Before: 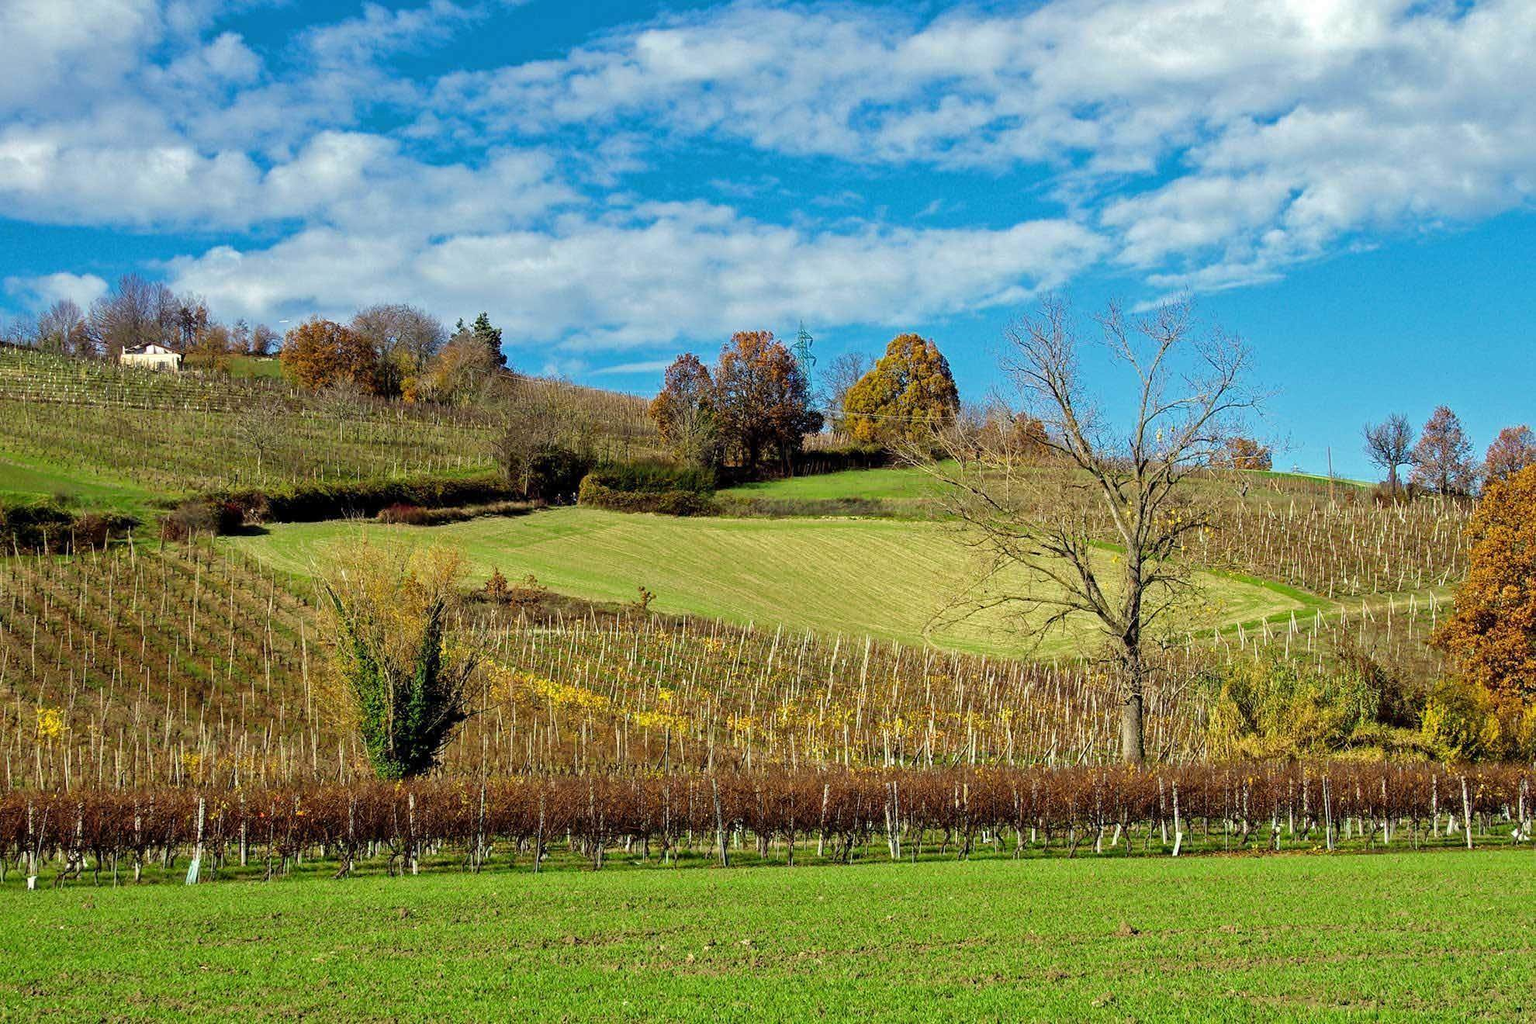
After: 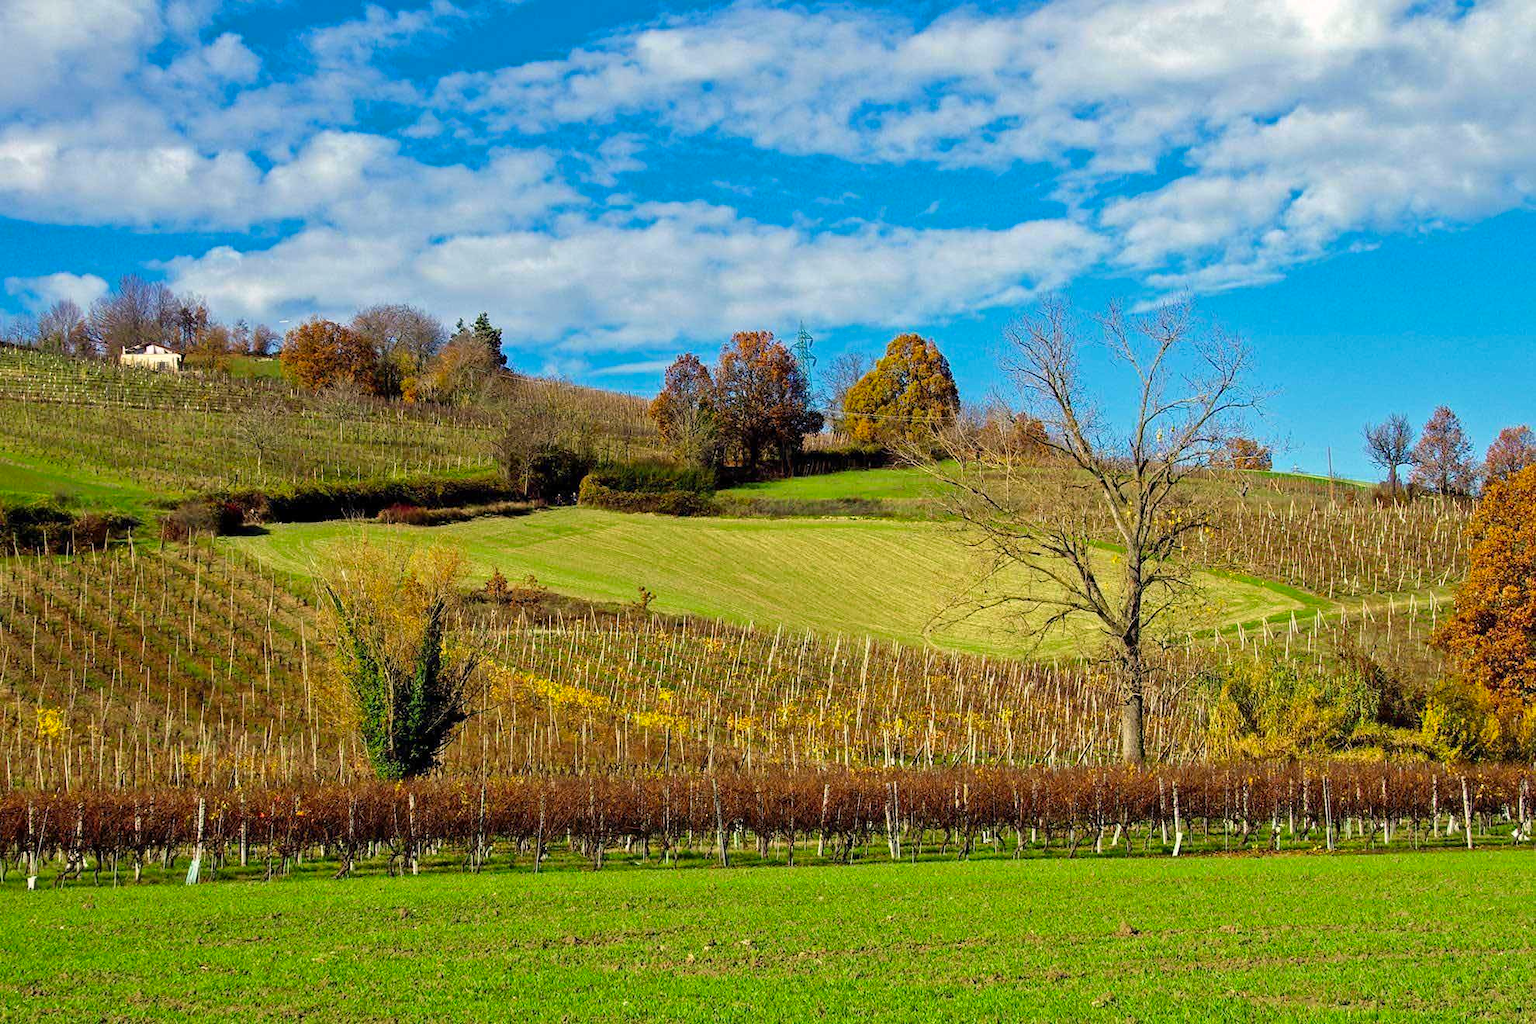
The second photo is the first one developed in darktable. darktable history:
color correction: highlights a* 3.25, highlights b* 1.82, saturation 1.21
